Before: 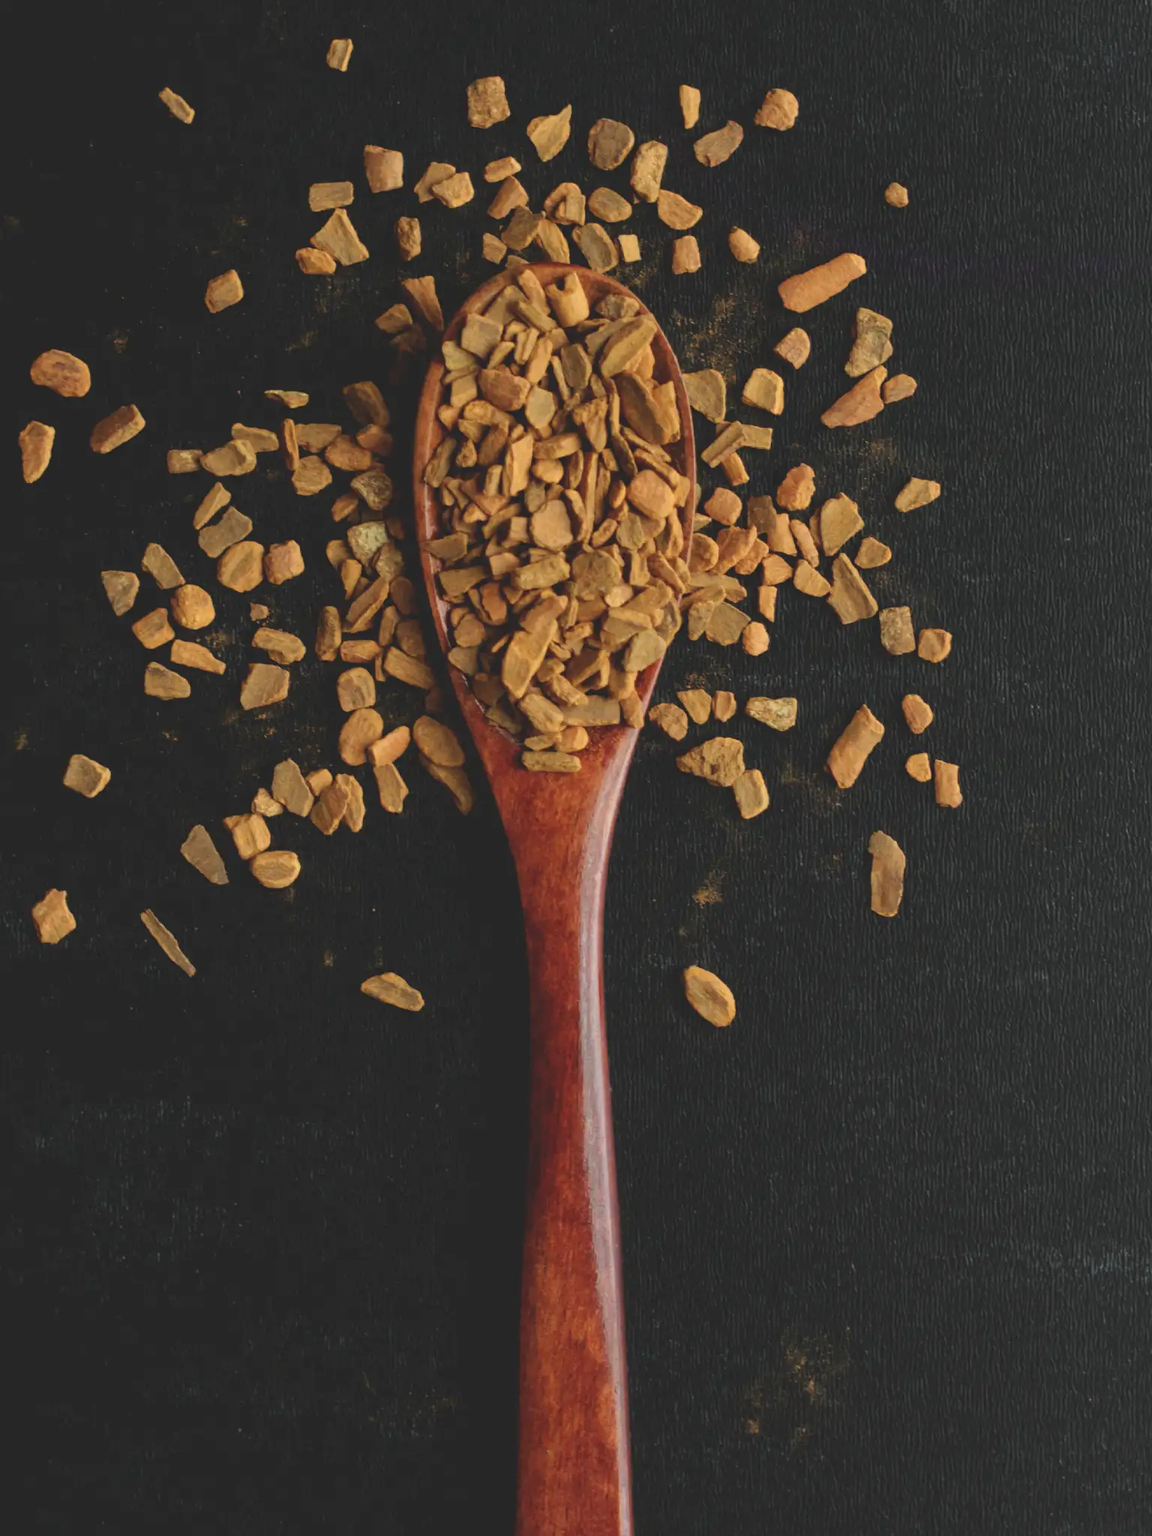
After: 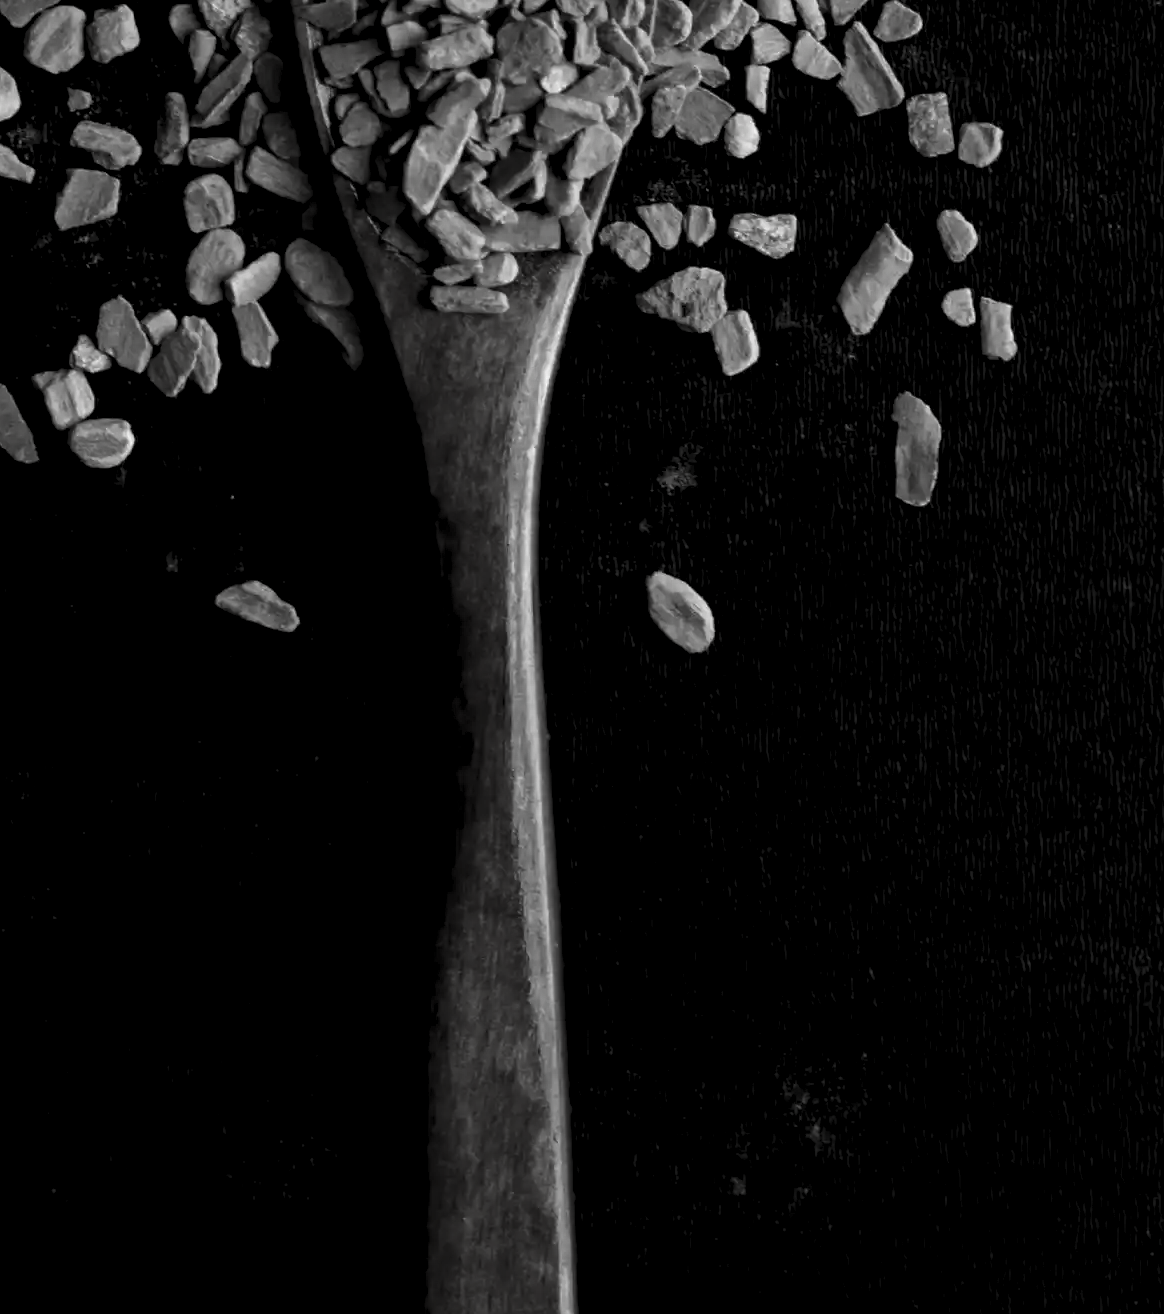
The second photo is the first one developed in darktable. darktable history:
crop and rotate: left 17.36%, top 35.008%, right 6.818%, bottom 0.817%
tone equalizer: -8 EV -0.397 EV, -7 EV -0.389 EV, -6 EV -0.335 EV, -5 EV -0.234 EV, -3 EV 0.199 EV, -2 EV 0.311 EV, -1 EV 0.368 EV, +0 EV 0.437 EV
levels: levels [0.008, 0.318, 0.836]
haze removal: compatibility mode true, adaptive false
contrast brightness saturation: contrast 0.022, brightness -0.993, saturation -0.996
